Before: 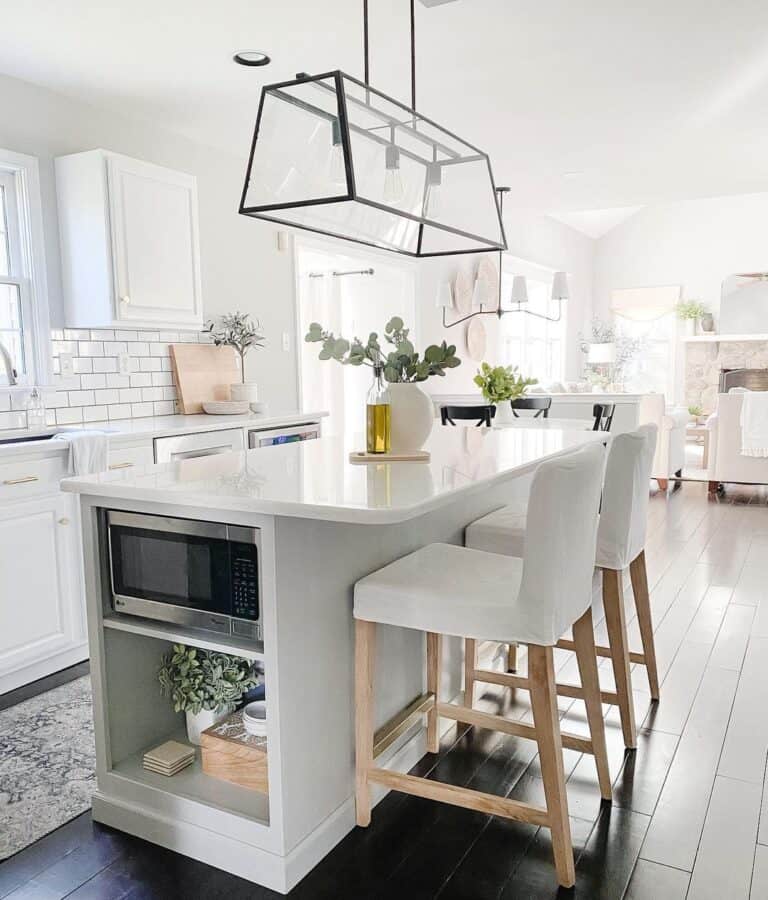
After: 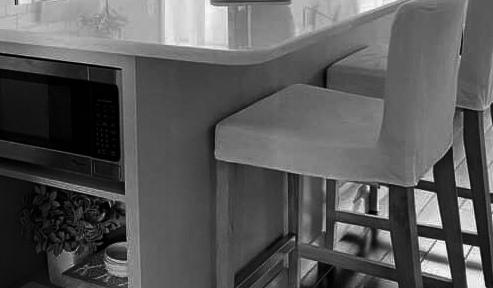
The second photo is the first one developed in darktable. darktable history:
contrast brightness saturation: contrast -0.027, brightness -0.598, saturation -0.986
shadows and highlights: shadows -88.65, highlights -36.53, highlights color adjustment 31.85%, soften with gaussian
crop: left 18.127%, top 51.012%, right 17.662%, bottom 16.925%
color zones: curves: ch1 [(0, 0.455) (0.063, 0.455) (0.286, 0.495) (0.429, 0.5) (0.571, 0.5) (0.714, 0.5) (0.857, 0.5) (1, 0.455)]; ch2 [(0, 0.532) (0.063, 0.521) (0.233, 0.447) (0.429, 0.489) (0.571, 0.5) (0.714, 0.5) (0.857, 0.5) (1, 0.532)]
